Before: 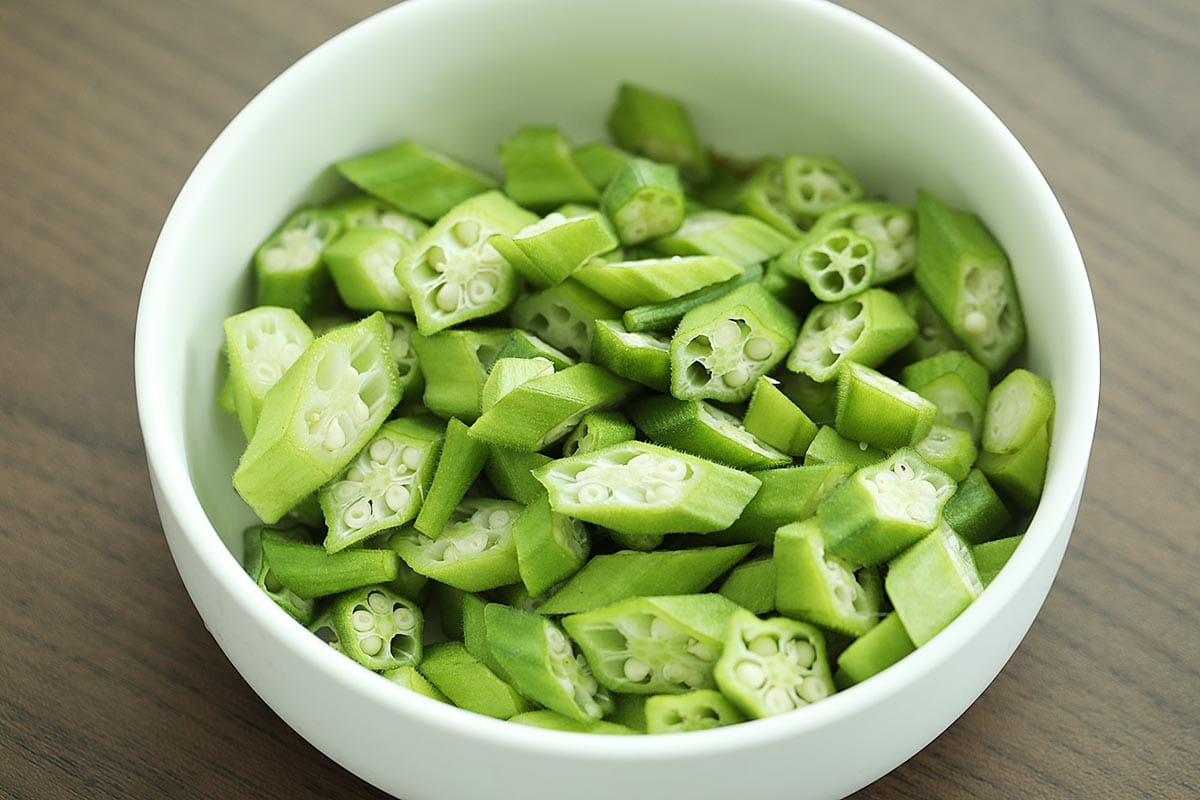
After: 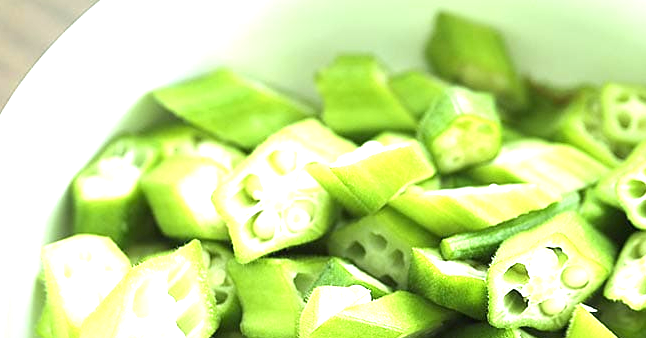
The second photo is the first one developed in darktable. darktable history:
exposure: black level correction 0, exposure 1.35 EV, compensate exposure bias true, compensate highlight preservation false
white balance: red 0.976, blue 1.04
crop: left 15.306%, top 9.065%, right 30.789%, bottom 48.638%
